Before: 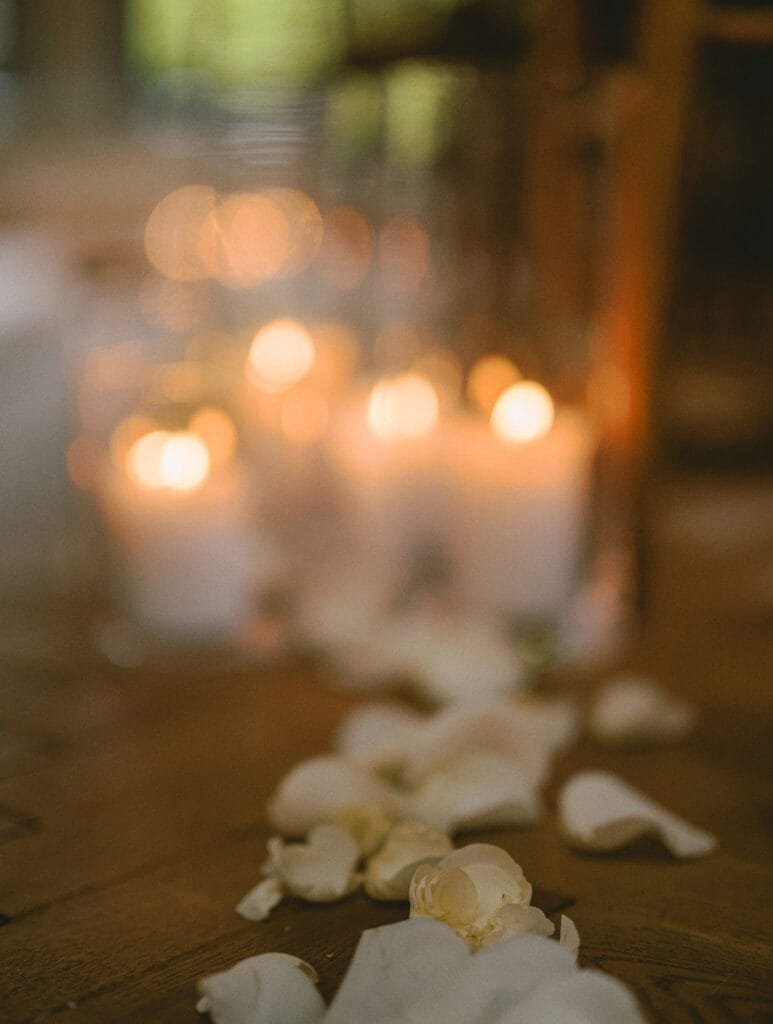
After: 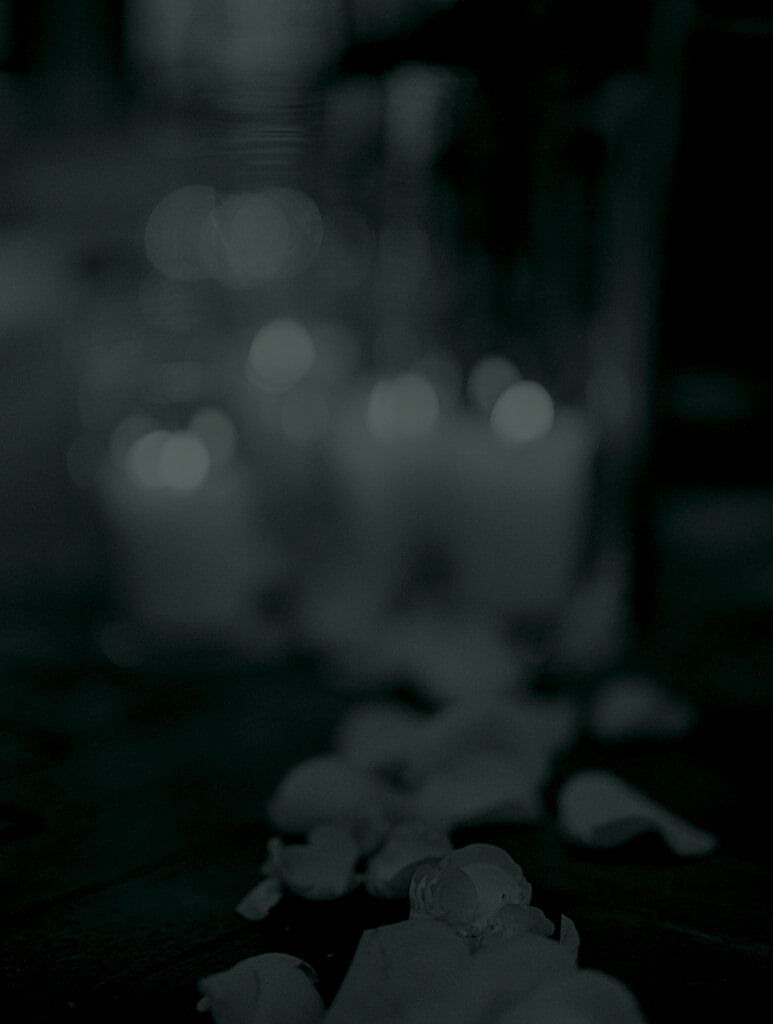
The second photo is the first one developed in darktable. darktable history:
sharpen: on, module defaults
local contrast: on, module defaults
colorize: hue 90°, saturation 19%, lightness 1.59%, version 1
